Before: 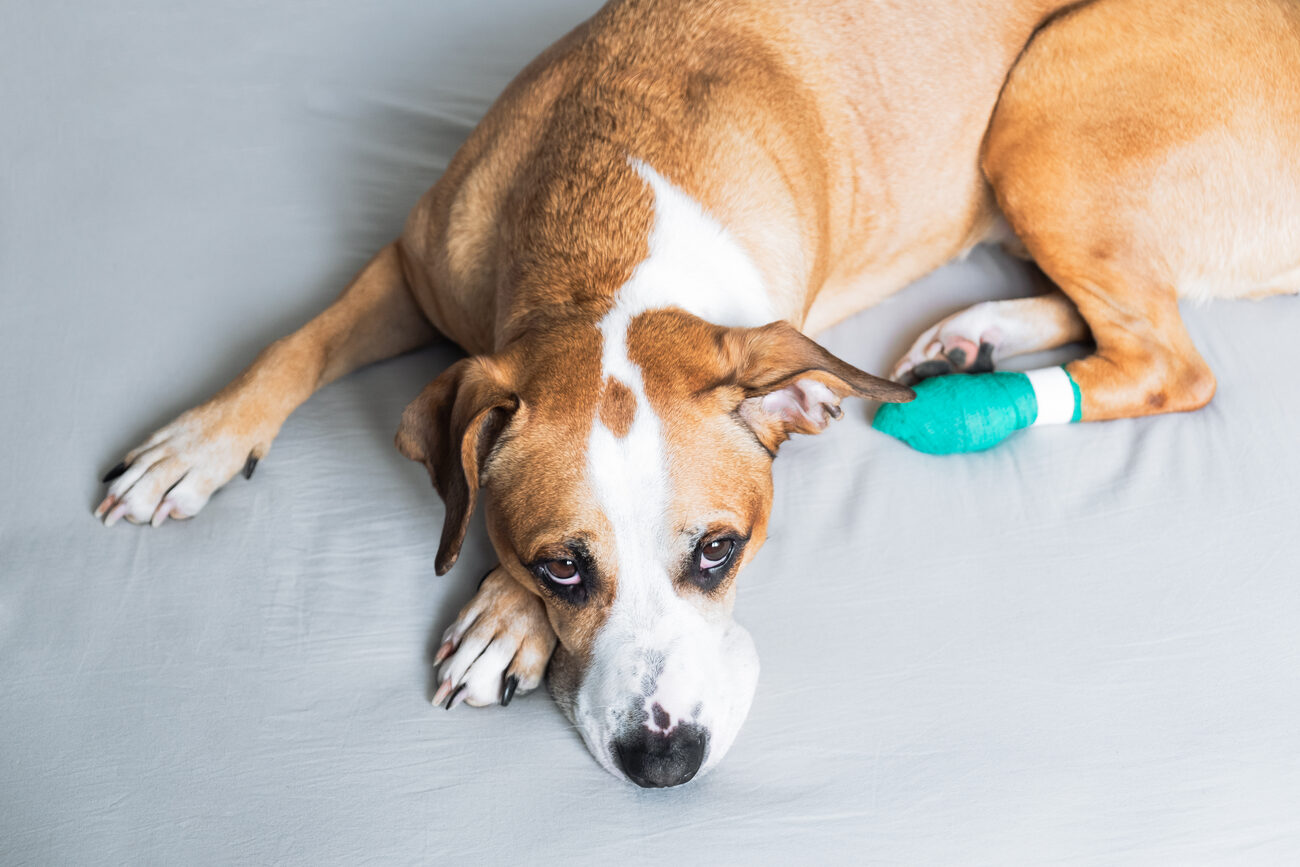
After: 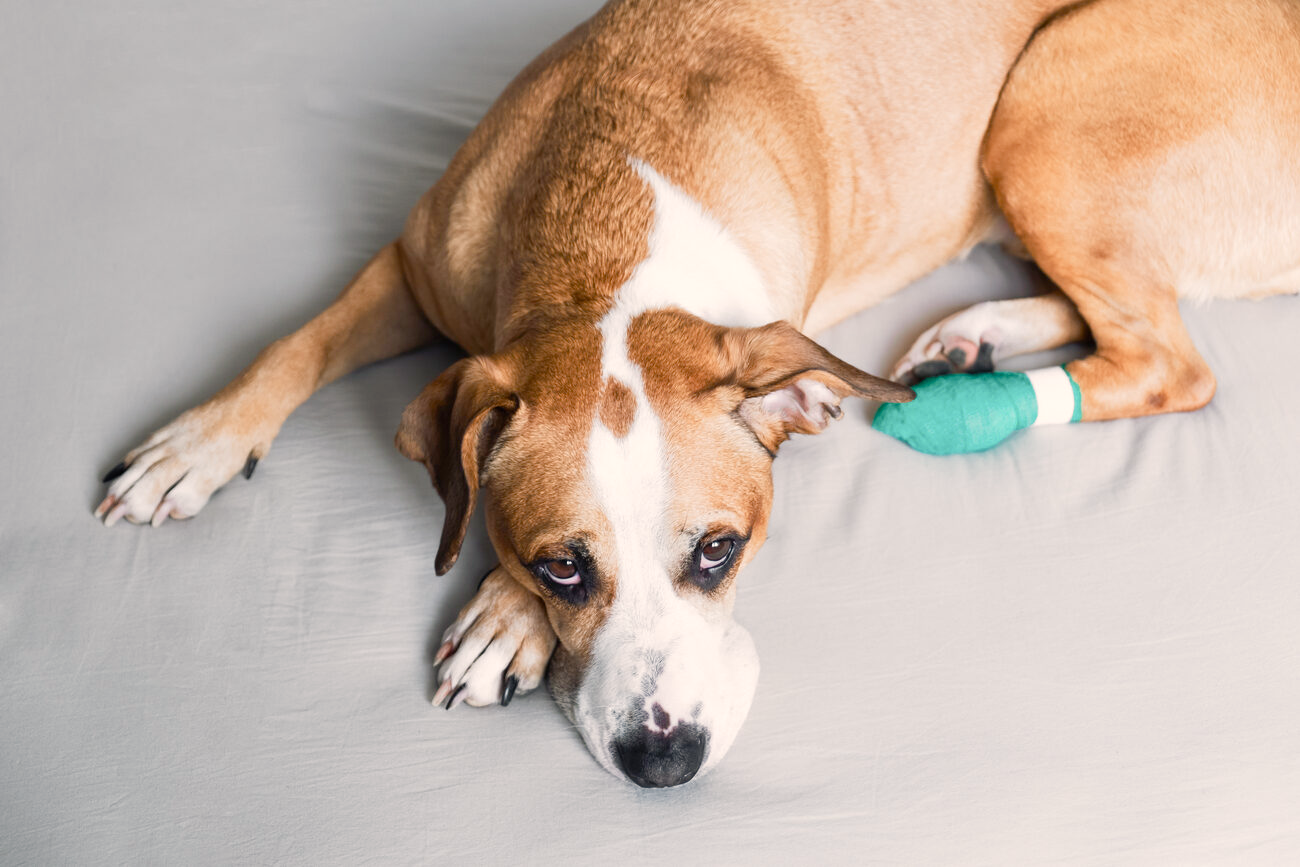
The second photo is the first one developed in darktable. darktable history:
color balance rgb: highlights gain › chroma 3.077%, highlights gain › hue 60.16°, perceptual saturation grading › global saturation 20%, perceptual saturation grading › highlights -50.356%, perceptual saturation grading › shadows 30.168%
